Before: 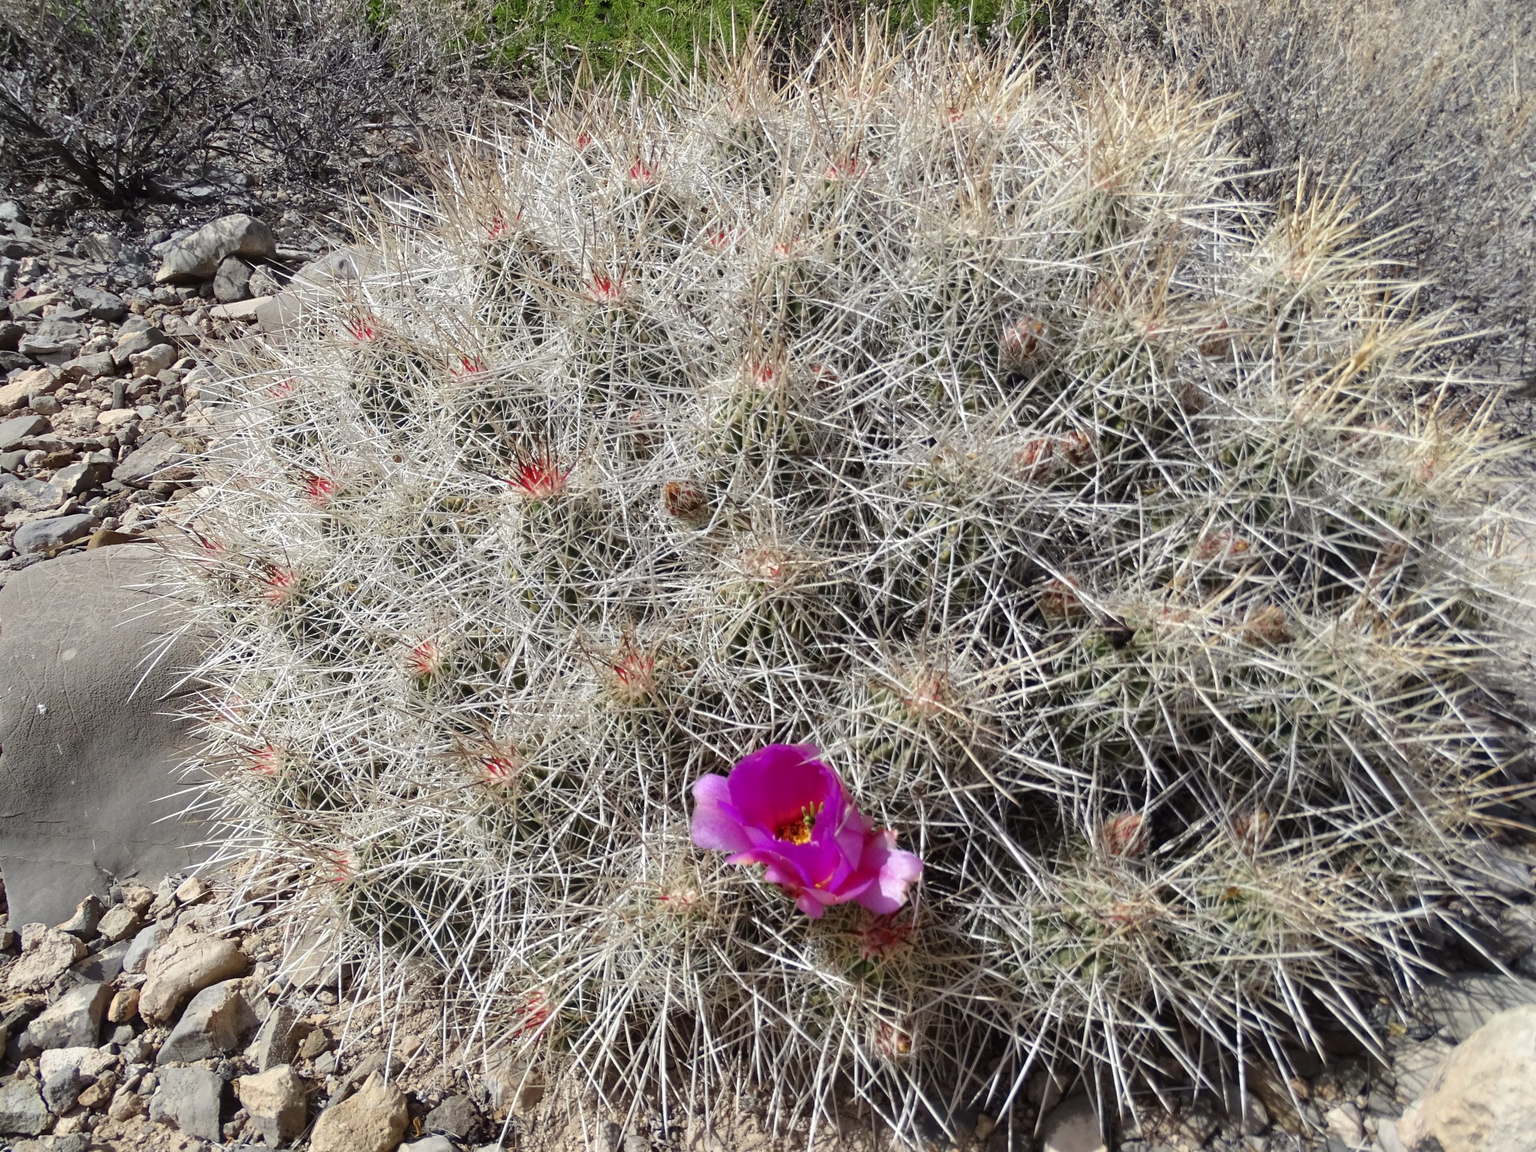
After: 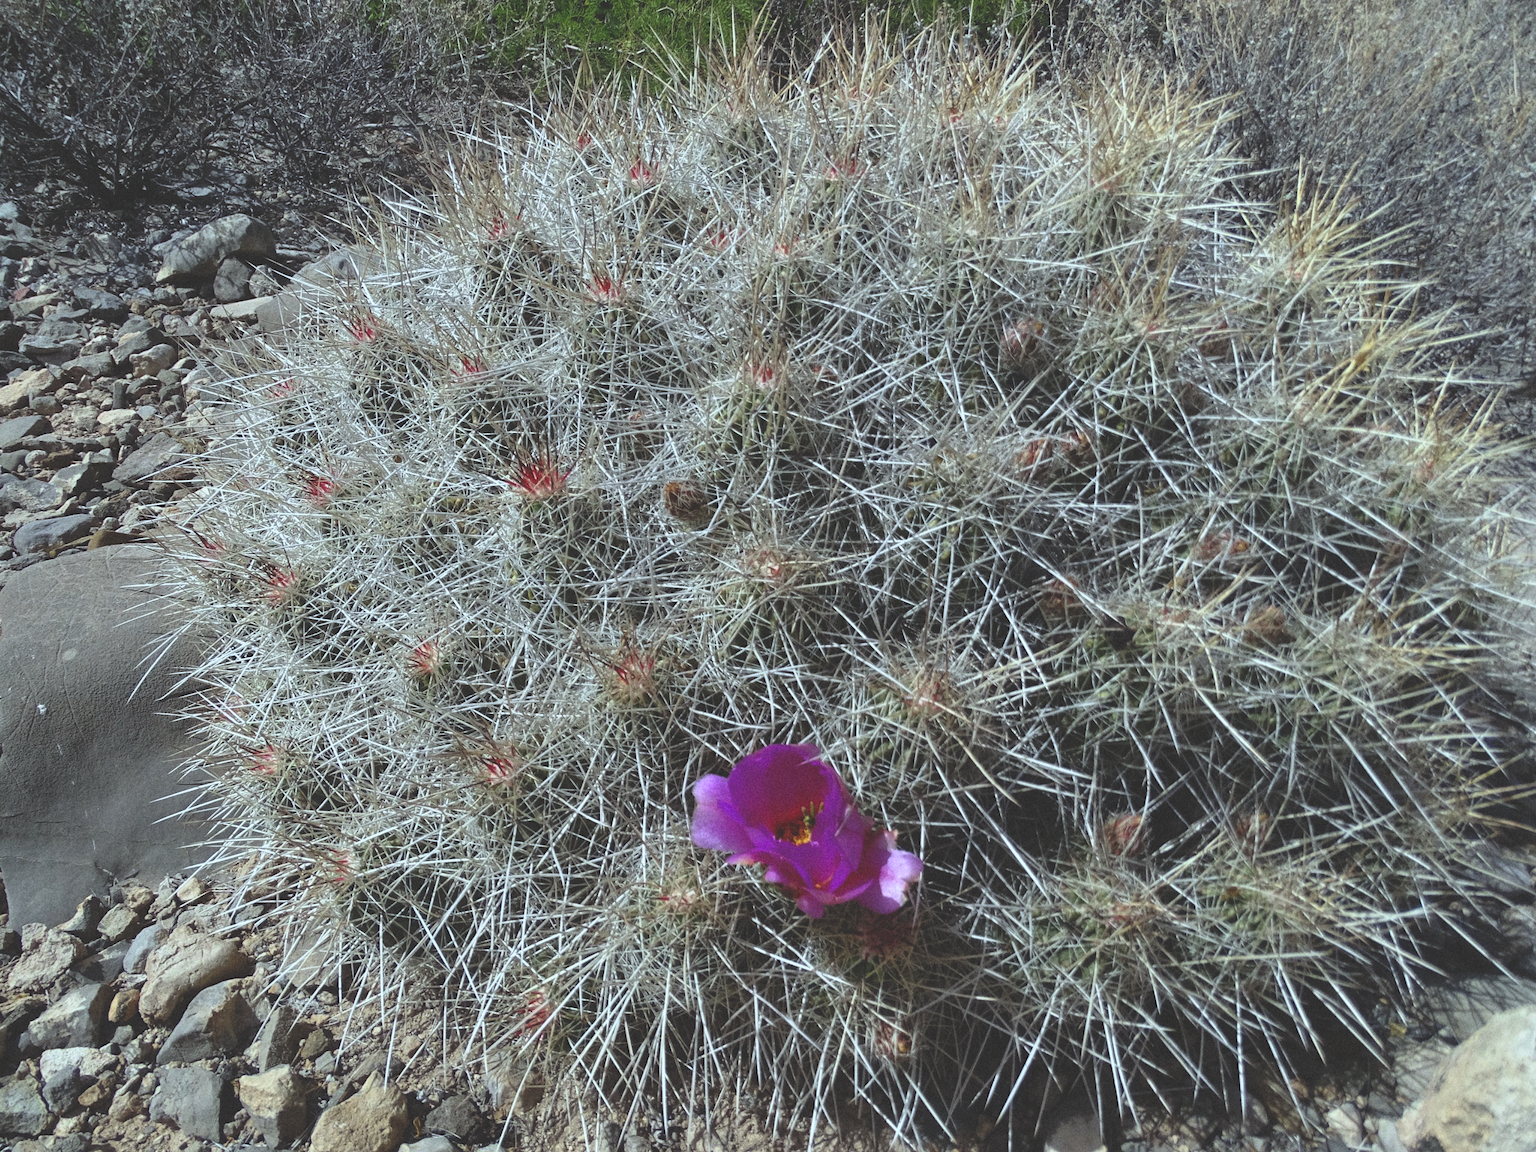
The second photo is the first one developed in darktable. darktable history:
white balance: red 0.925, blue 1.046
grain: on, module defaults
rgb curve: curves: ch0 [(0, 0.186) (0.314, 0.284) (0.775, 0.708) (1, 1)], compensate middle gray true, preserve colors none
